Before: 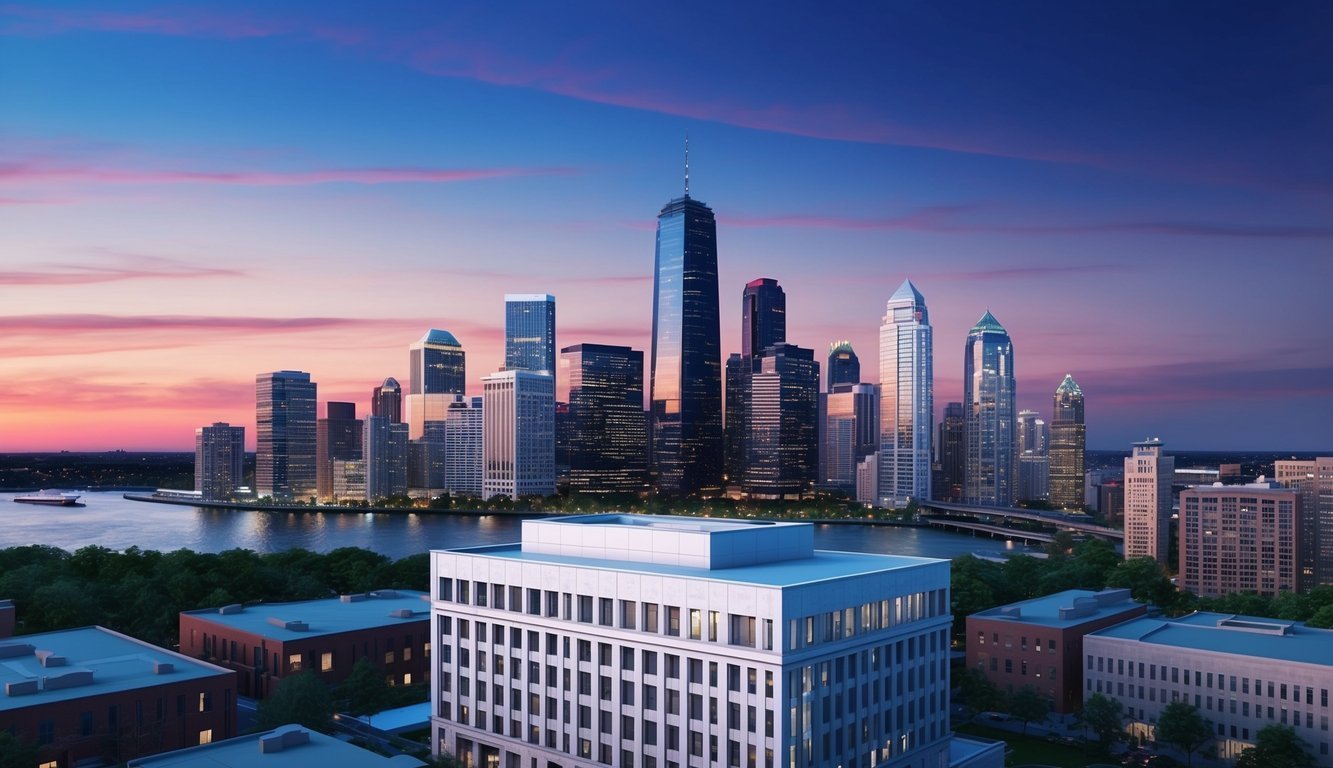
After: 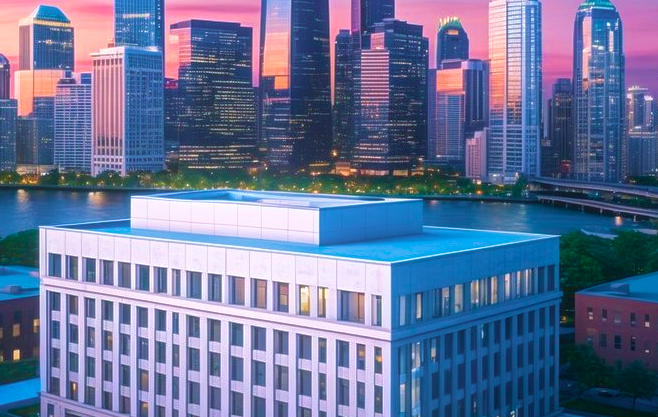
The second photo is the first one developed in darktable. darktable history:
exposure: compensate highlight preservation false
contrast brightness saturation: saturation -0.099
crop: left 29.348%, top 42.209%, right 21.279%, bottom 3.484%
velvia: strength 66.81%, mid-tones bias 0.964
color balance rgb: shadows lift › chroma 2.597%, shadows lift › hue 190.23°, perceptual saturation grading › global saturation 15.073%, perceptual brilliance grading › global brilliance 11.182%, global vibrance 20.416%
local contrast: highlights 72%, shadows 9%, midtone range 0.191
